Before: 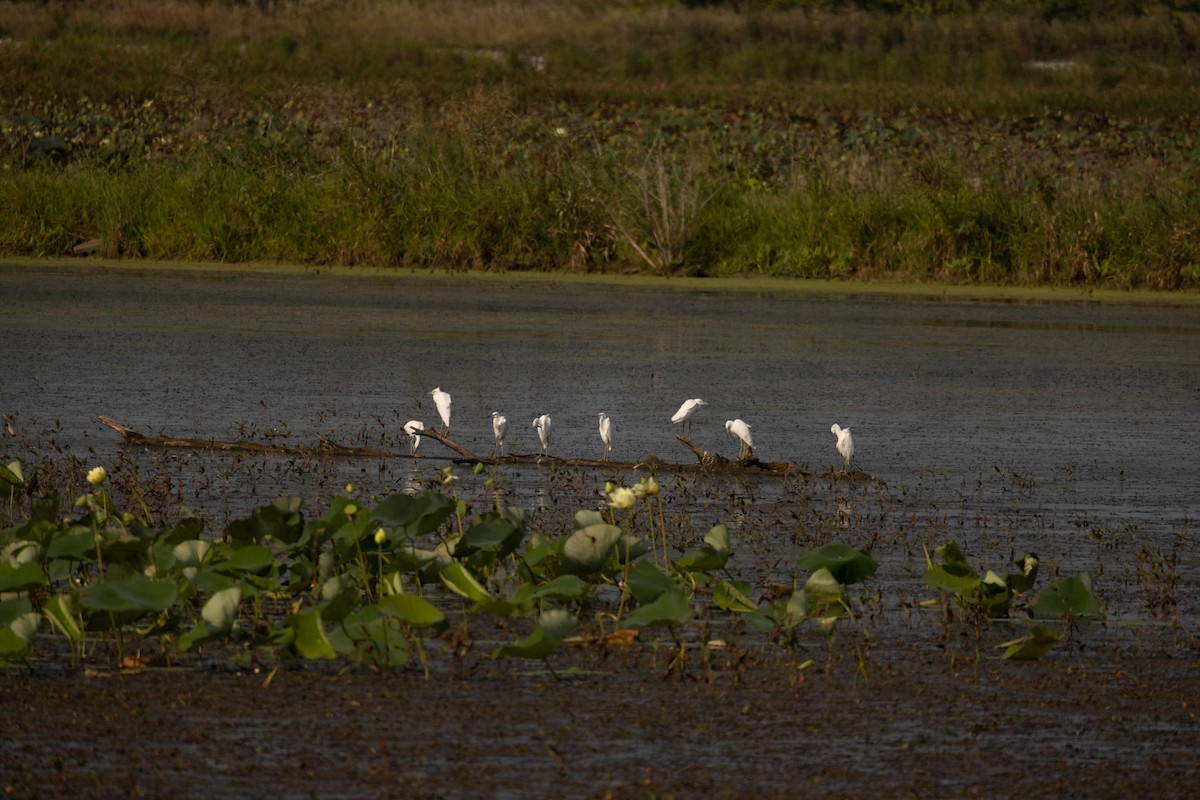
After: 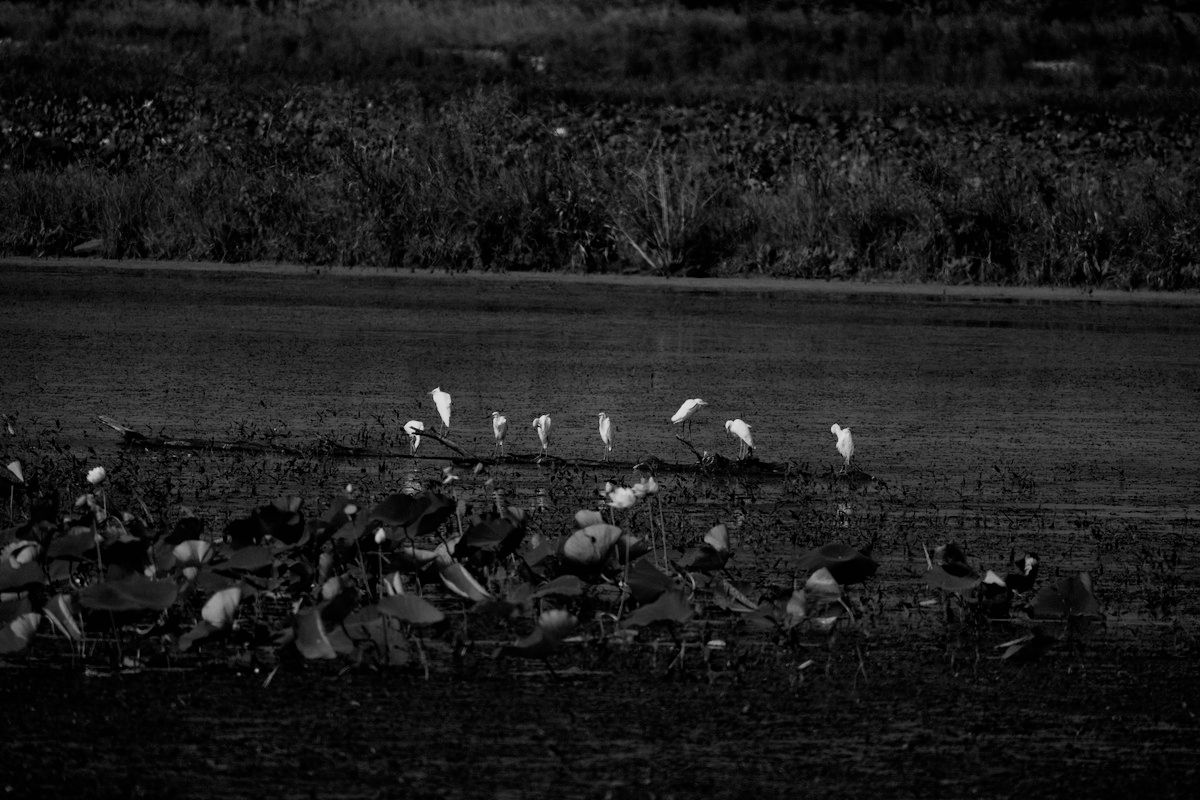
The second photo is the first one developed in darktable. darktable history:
monochrome: size 1
filmic rgb: black relative exposure -5 EV, hardness 2.88, contrast 1.3, highlights saturation mix -30%
velvia: on, module defaults
